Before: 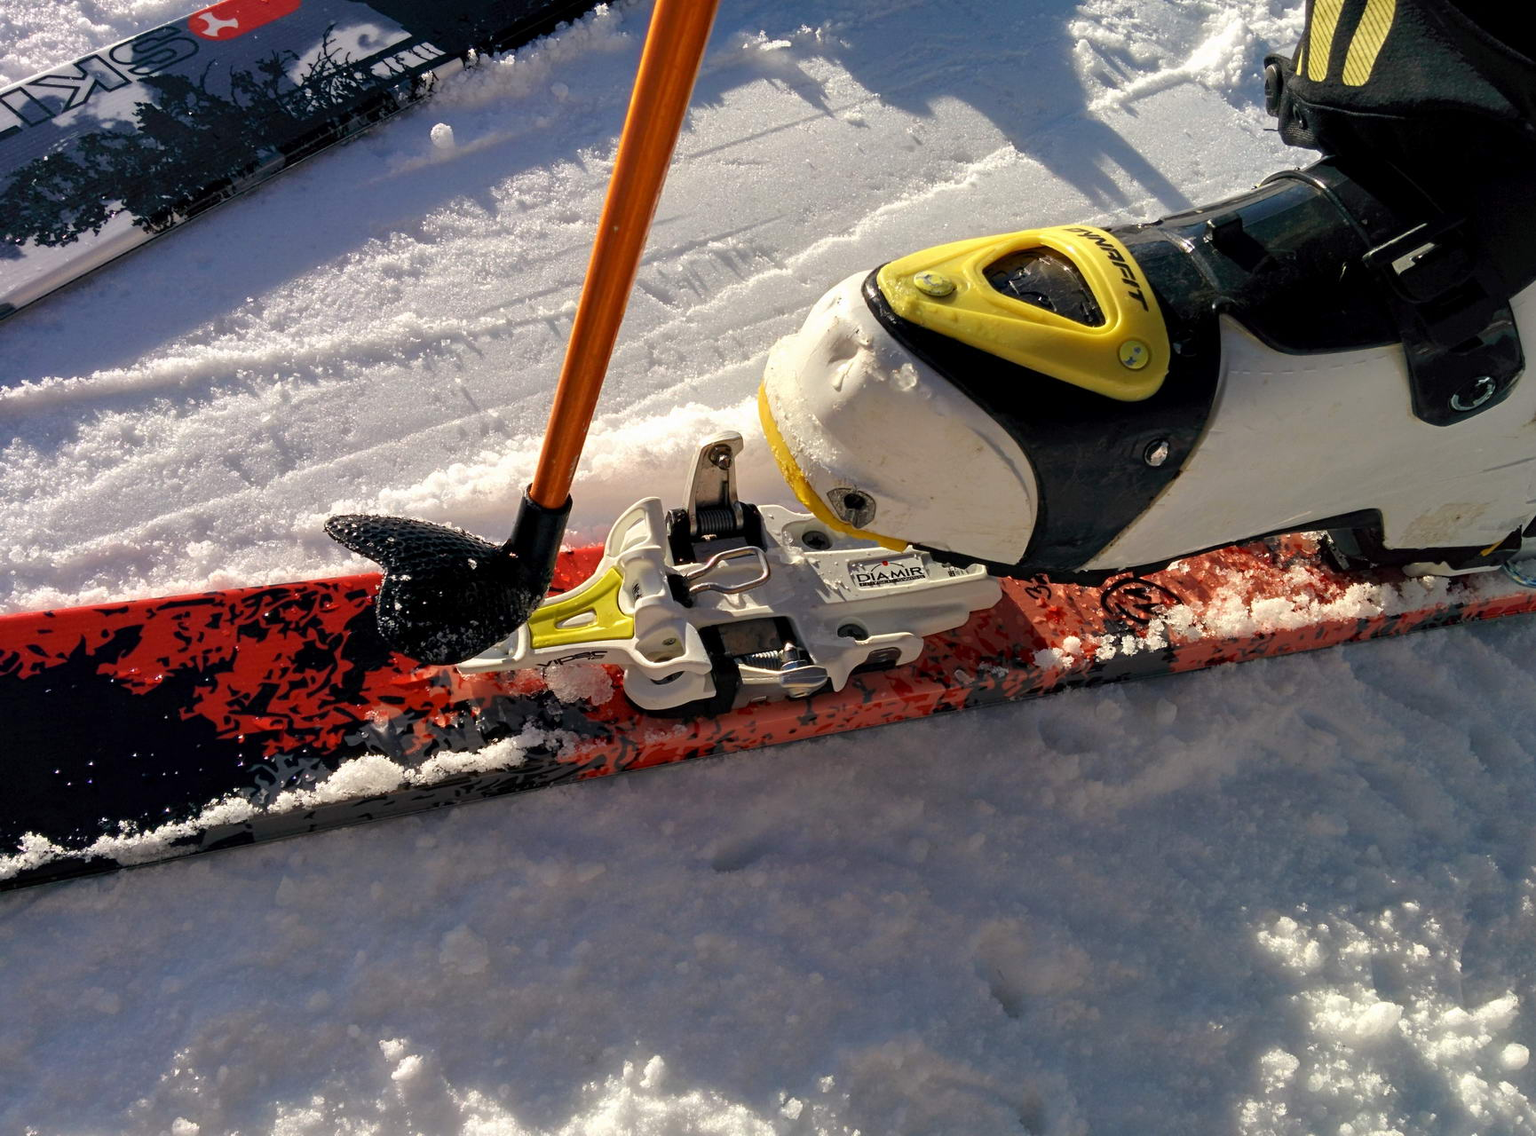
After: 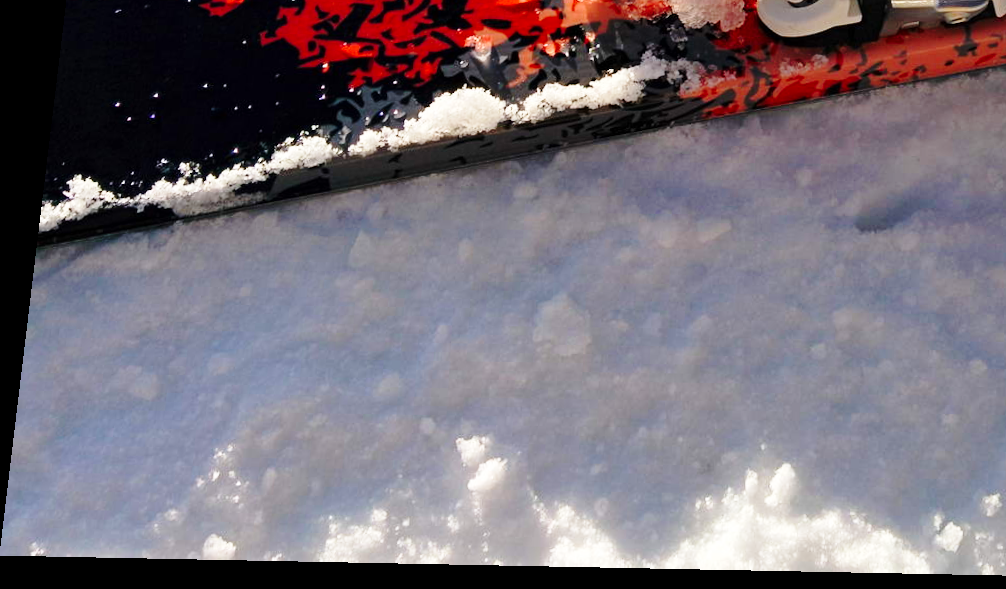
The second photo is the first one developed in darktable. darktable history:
base curve: curves: ch0 [(0, 0) (0.028, 0.03) (0.121, 0.232) (0.46, 0.748) (0.859, 0.968) (1, 1)], preserve colors none
crop and rotate: top 54.778%, right 46.61%, bottom 0.159%
rotate and perspective: rotation 0.128°, lens shift (vertical) -0.181, lens shift (horizontal) -0.044, shear 0.001, automatic cropping off
